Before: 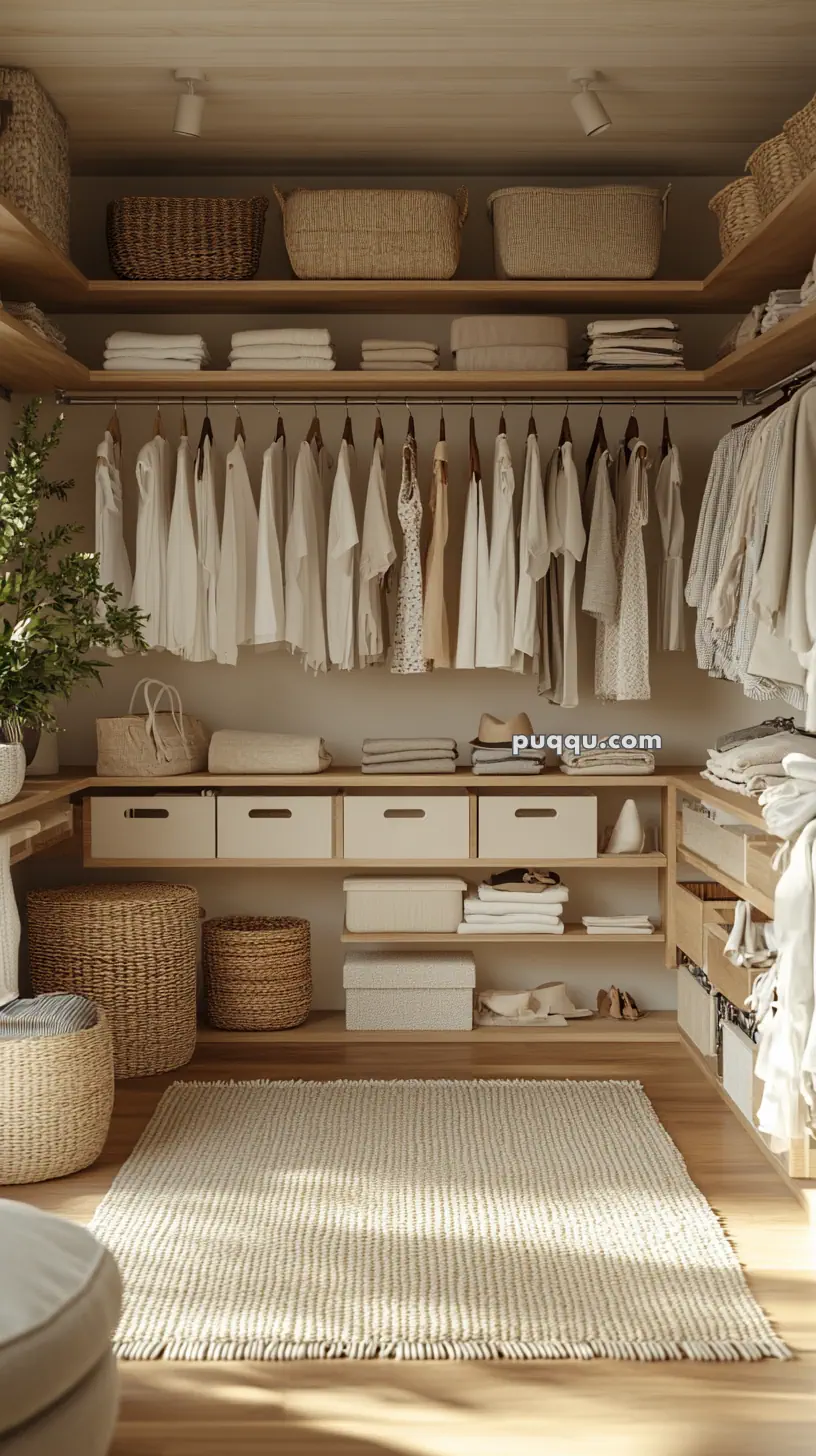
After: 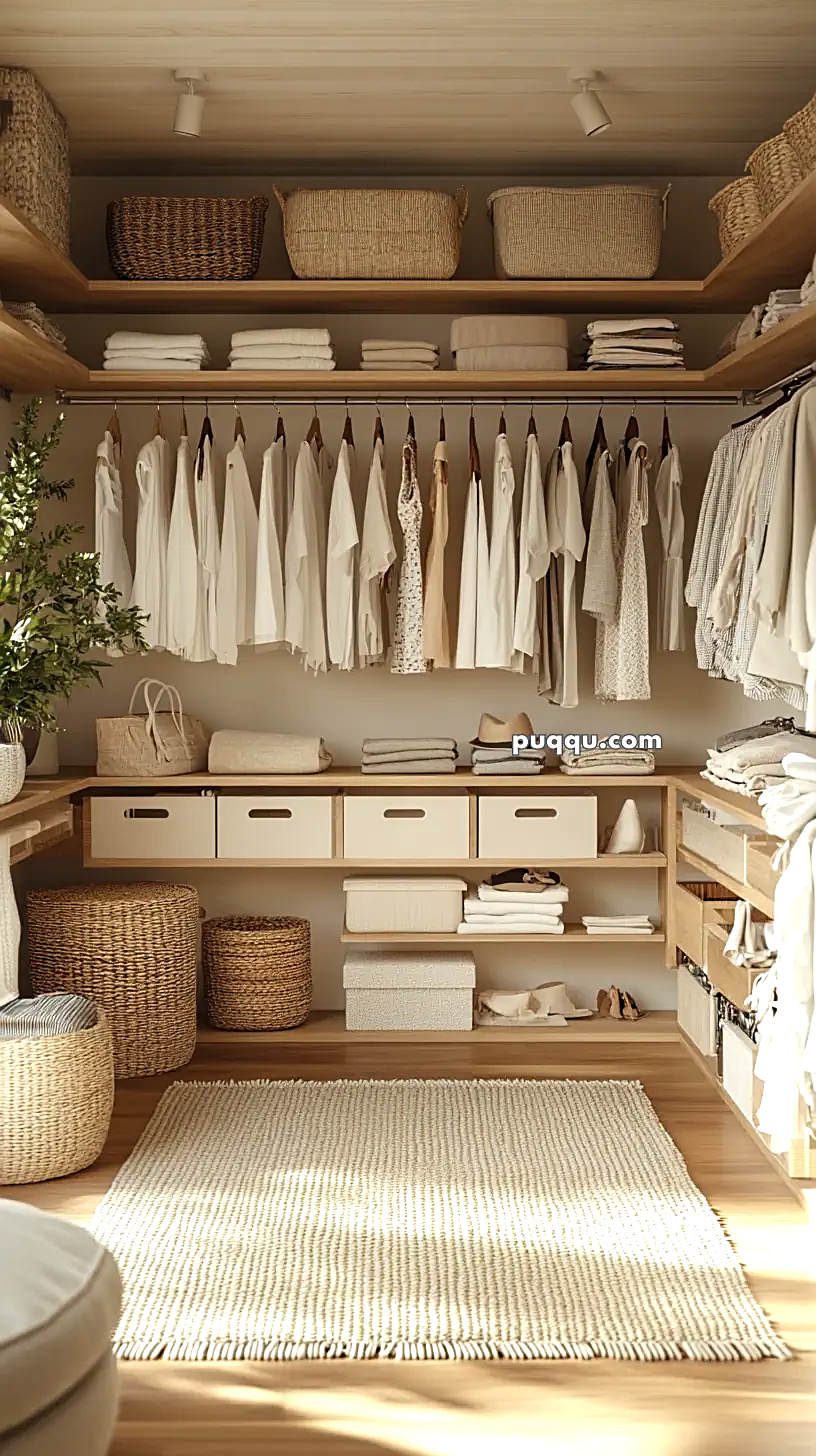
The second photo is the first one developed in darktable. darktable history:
levels: levels [0, 0.43, 0.859]
sharpen: on, module defaults
